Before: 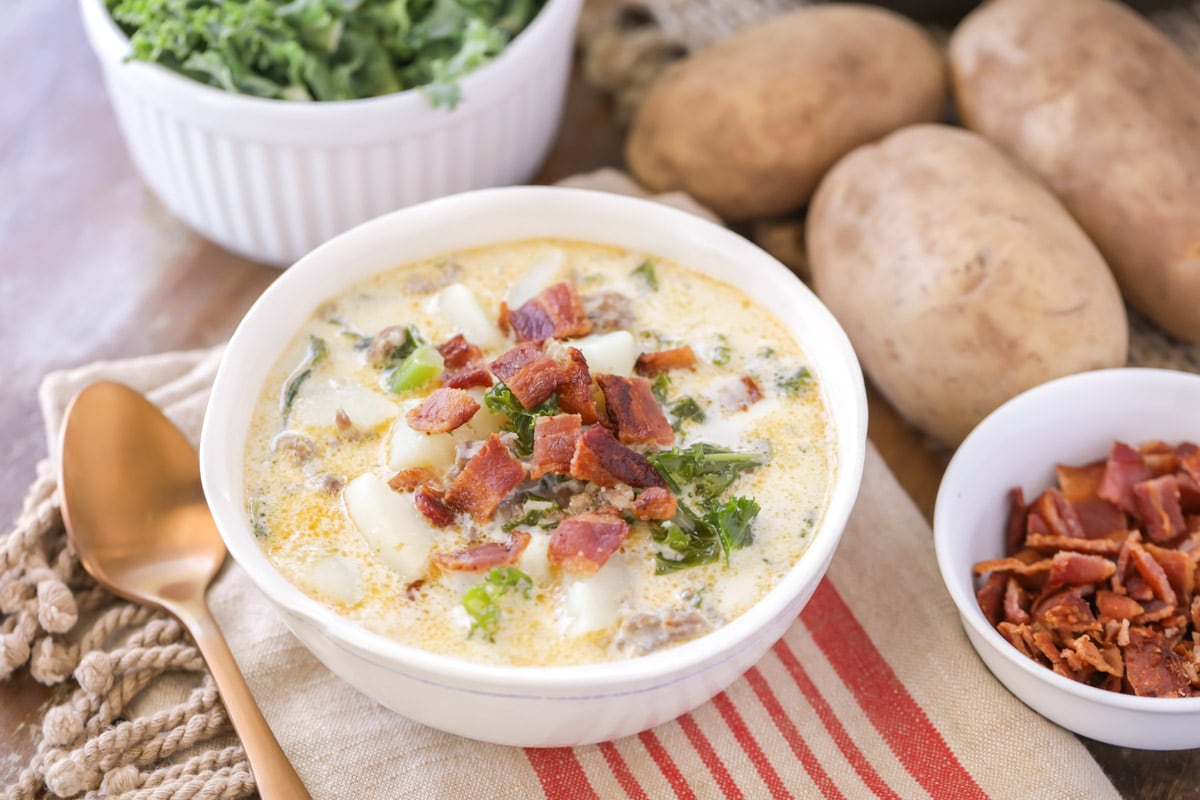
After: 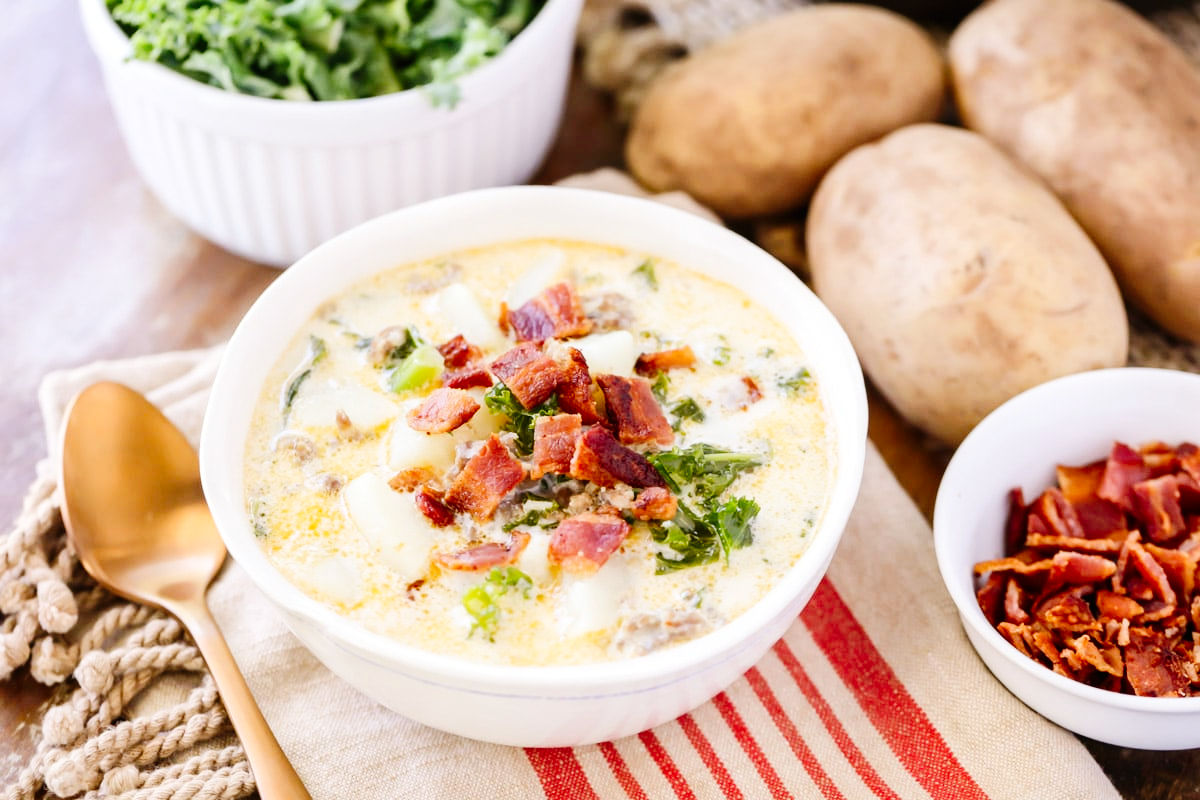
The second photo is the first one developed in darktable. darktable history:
contrast brightness saturation: contrast 0.146, brightness -0.01, saturation 0.097
tone curve: curves: ch0 [(0, 0) (0.003, 0.006) (0.011, 0.007) (0.025, 0.009) (0.044, 0.012) (0.069, 0.021) (0.1, 0.036) (0.136, 0.056) (0.177, 0.105) (0.224, 0.165) (0.277, 0.251) (0.335, 0.344) (0.399, 0.439) (0.468, 0.532) (0.543, 0.628) (0.623, 0.718) (0.709, 0.797) (0.801, 0.874) (0.898, 0.943) (1, 1)], preserve colors none
